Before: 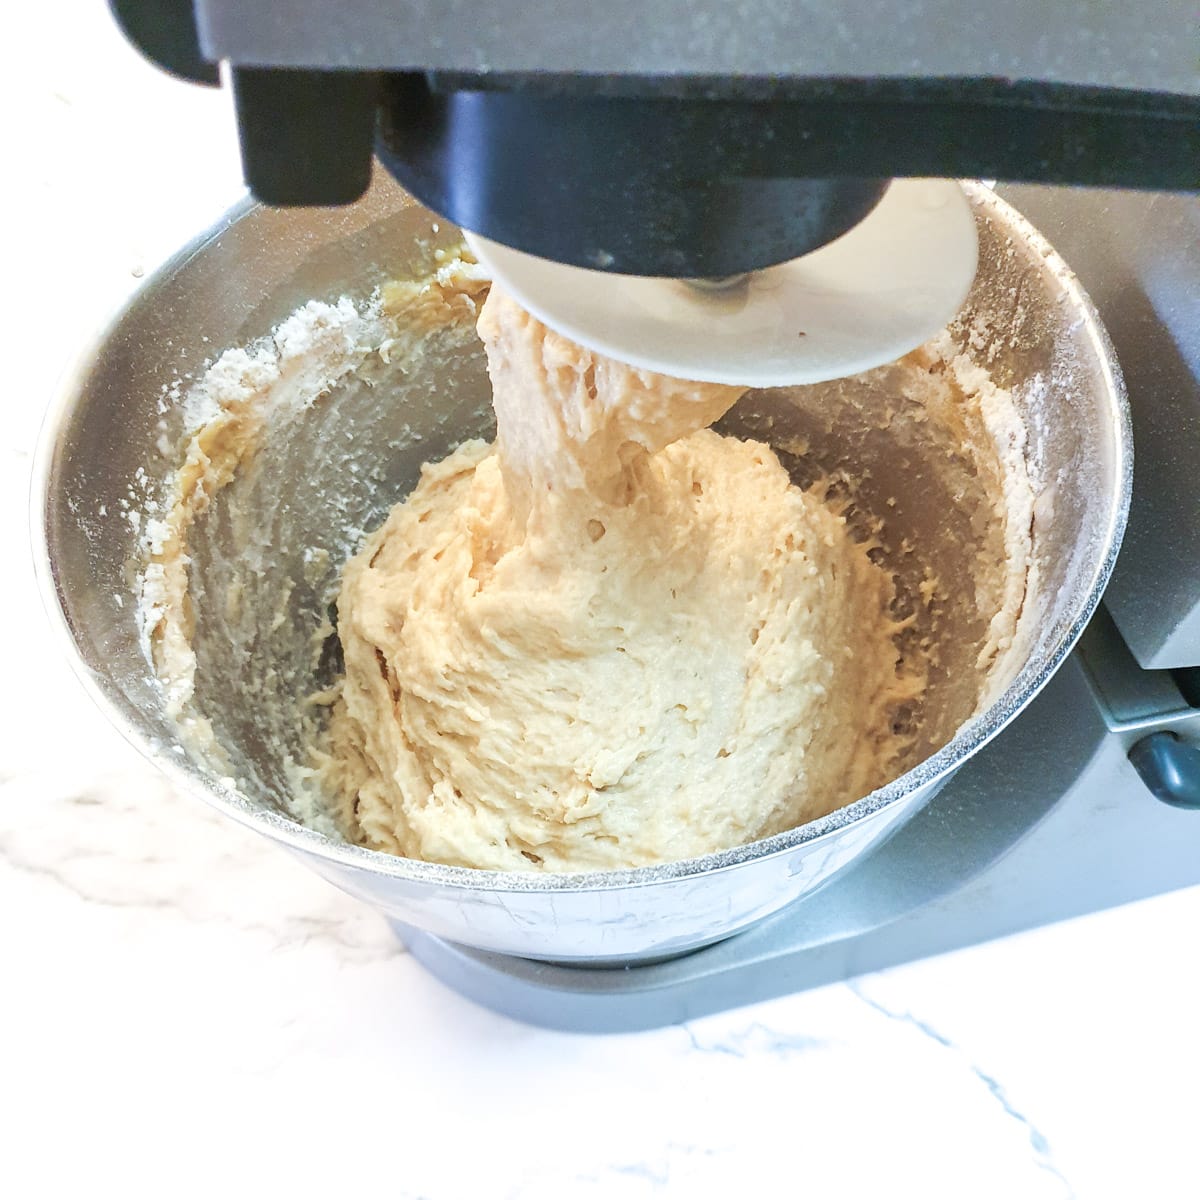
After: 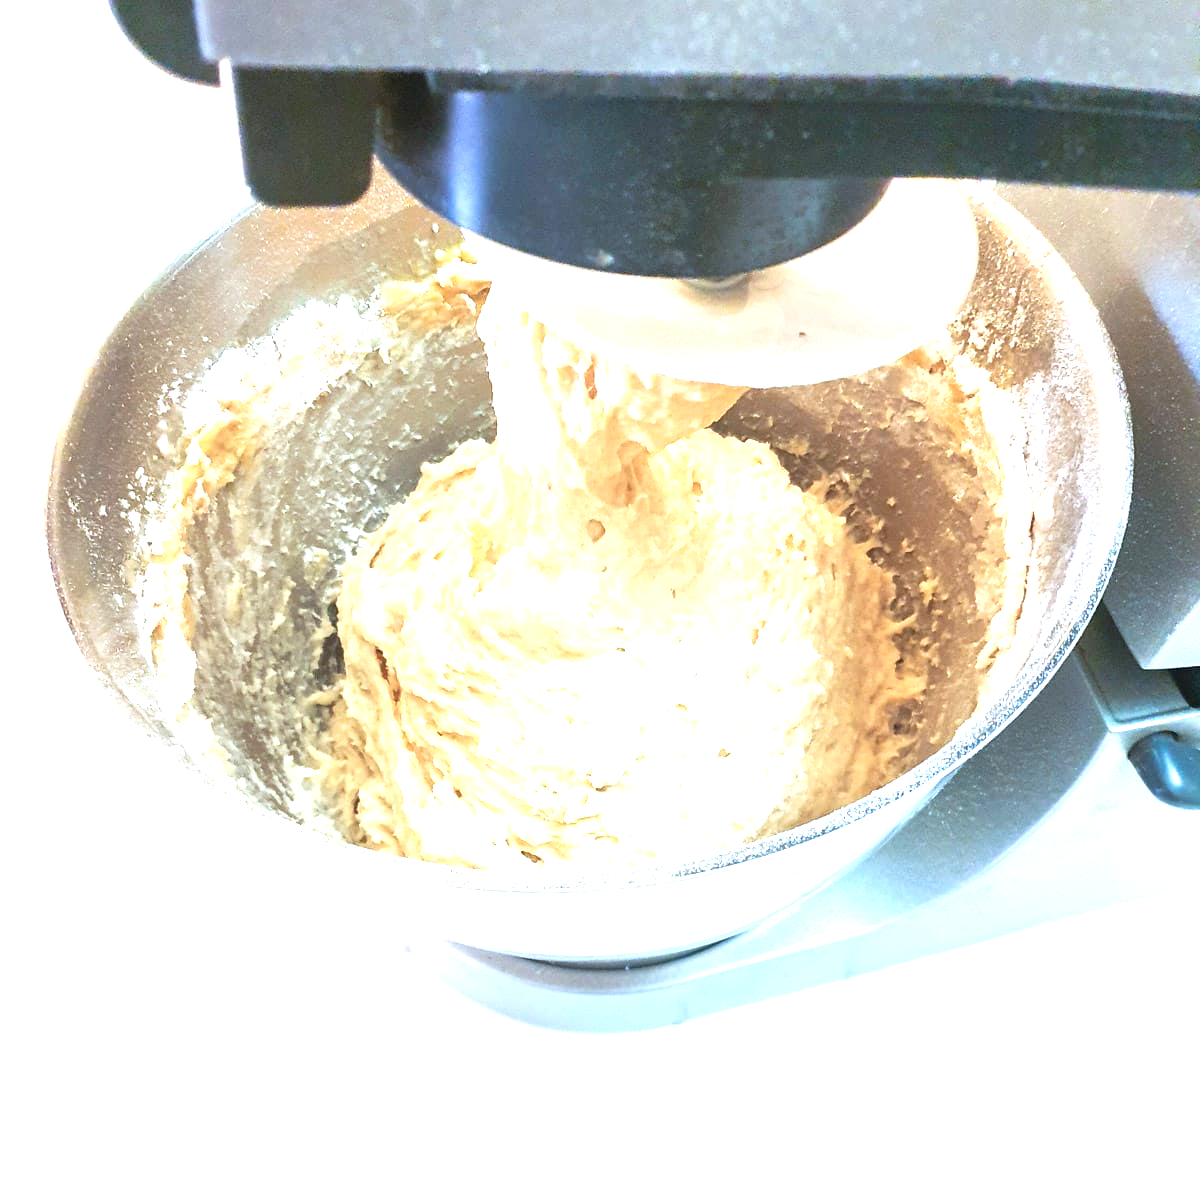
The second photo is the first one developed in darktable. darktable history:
exposure: black level correction 0, exposure 1.099 EV, compensate exposure bias true, compensate highlight preservation false
